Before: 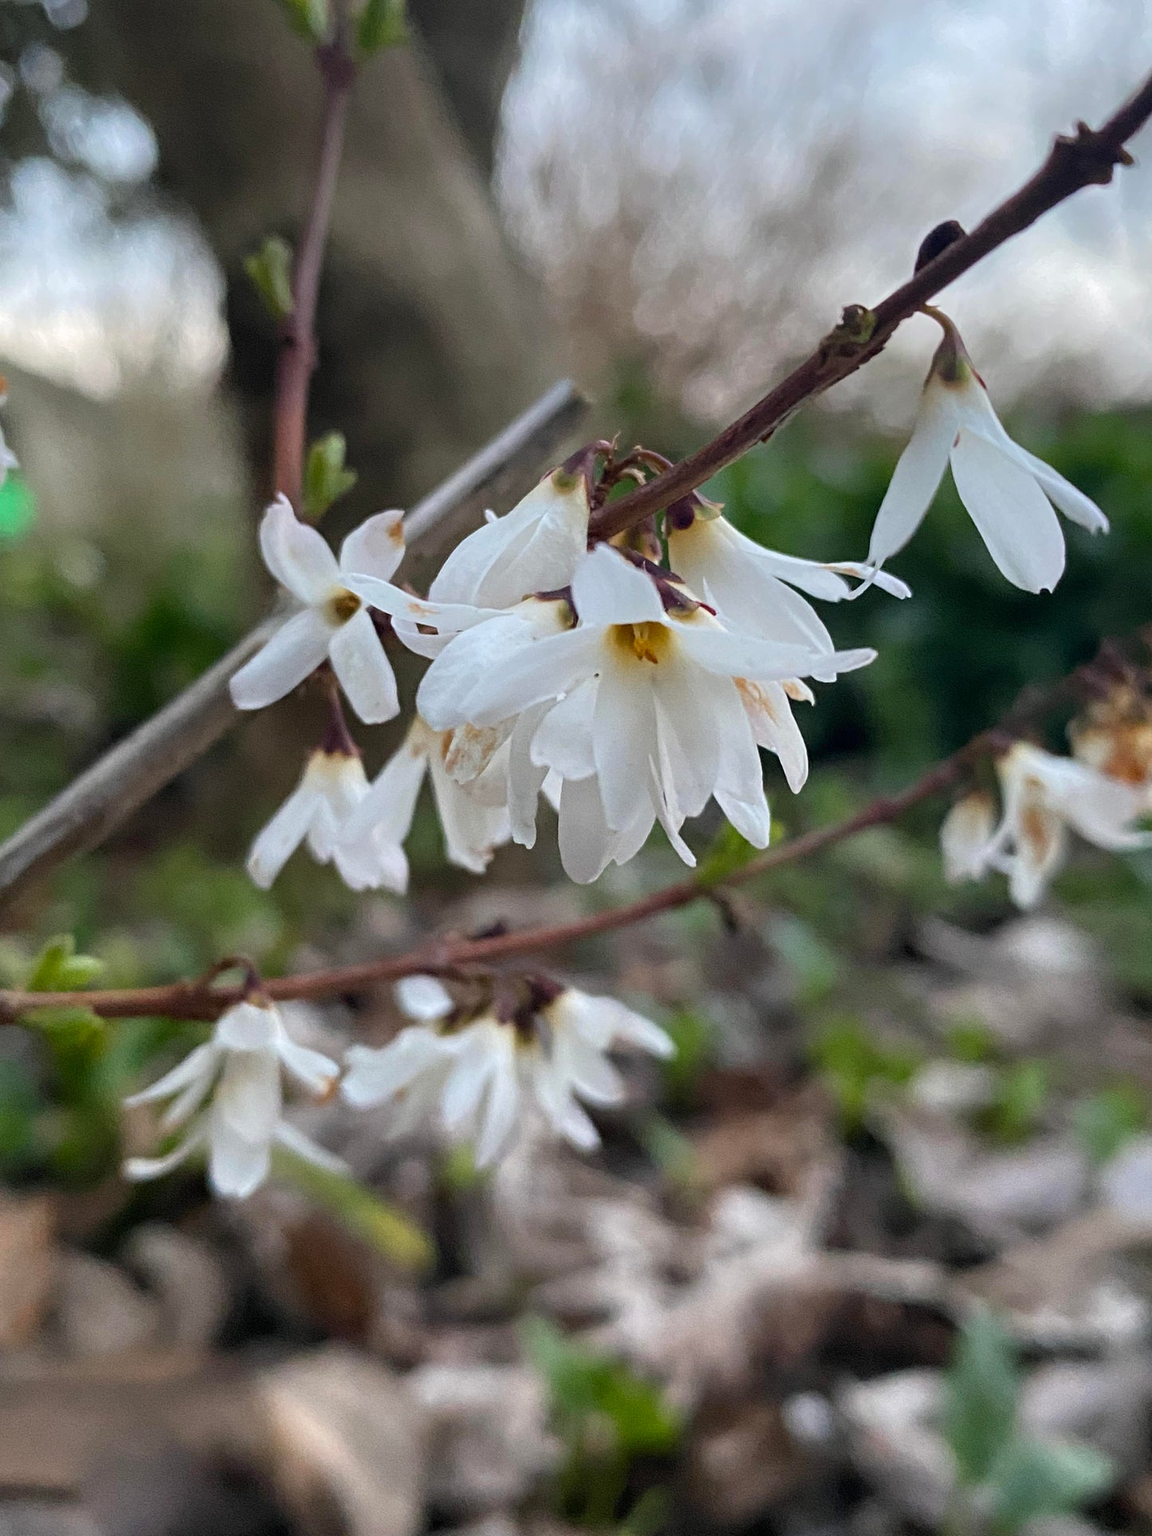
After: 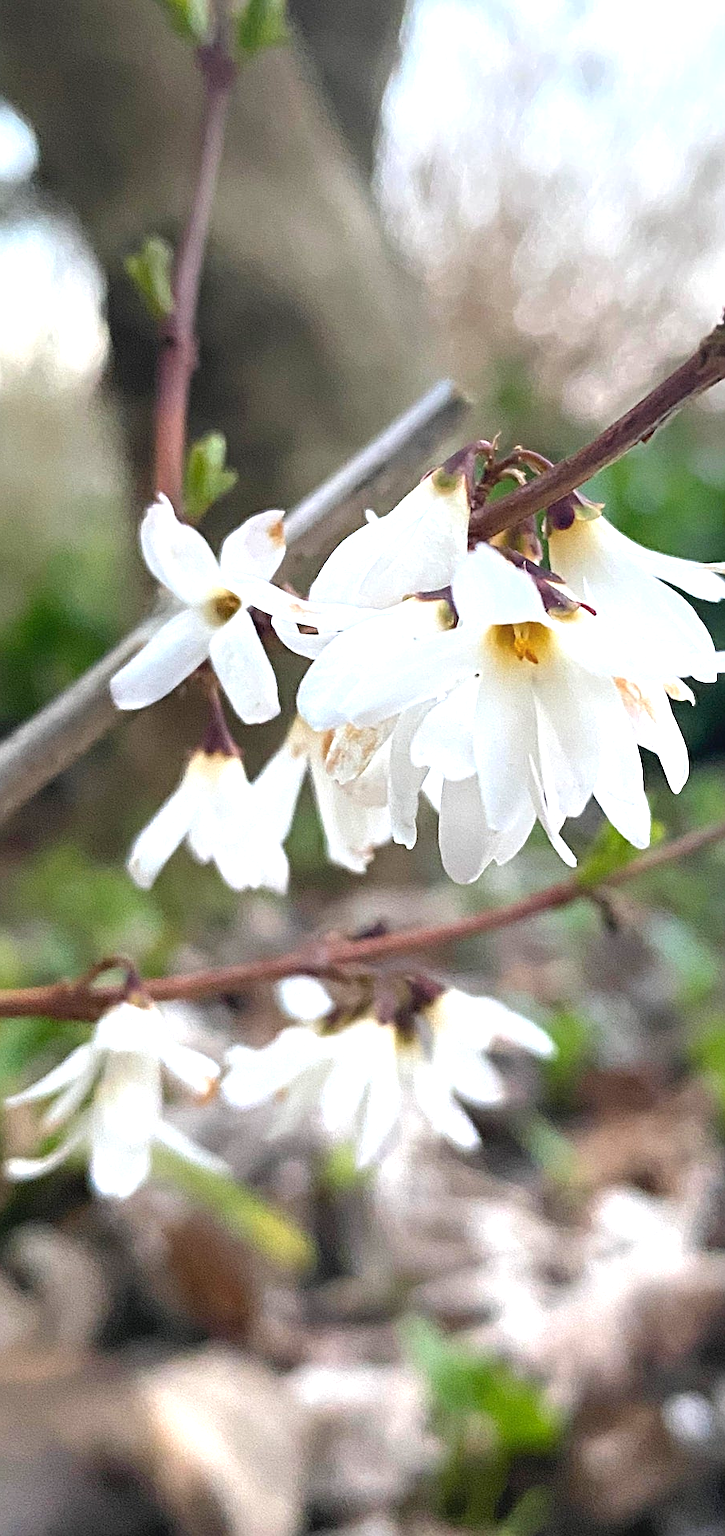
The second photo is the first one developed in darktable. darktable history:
exposure: black level correction 0, exposure 1.097 EV, compensate exposure bias true, compensate highlight preservation false
contrast equalizer: y [[0.601, 0.6, 0.598, 0.598, 0.6, 0.601], [0.5 ×6], [0.5 ×6], [0 ×6], [0 ×6]], mix -0.302
crop: left 10.42%, right 26.561%
sharpen: on, module defaults
